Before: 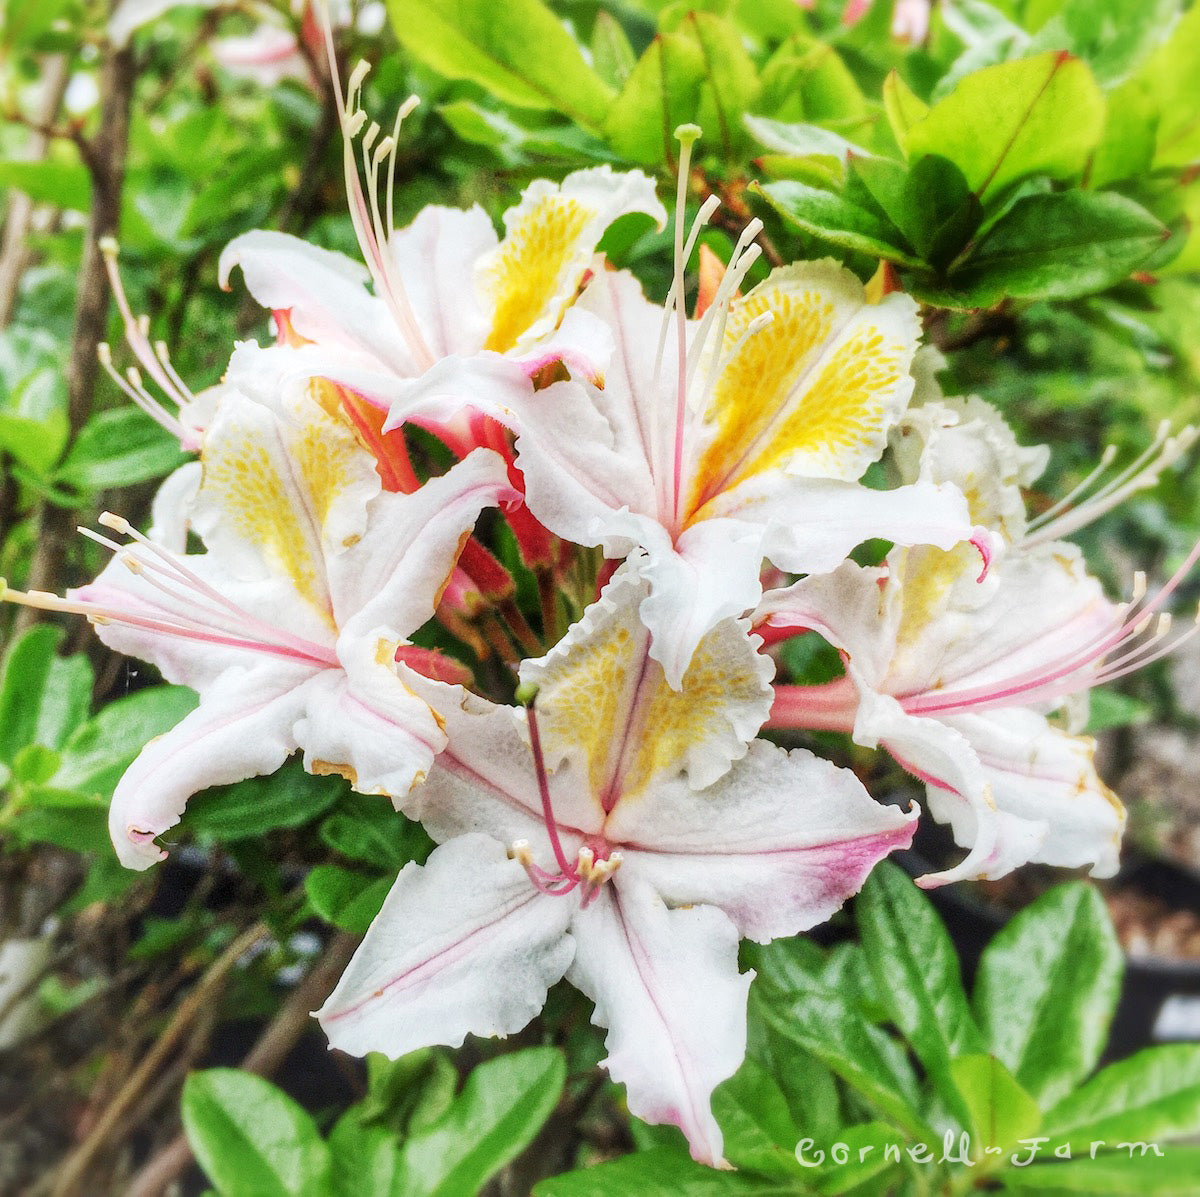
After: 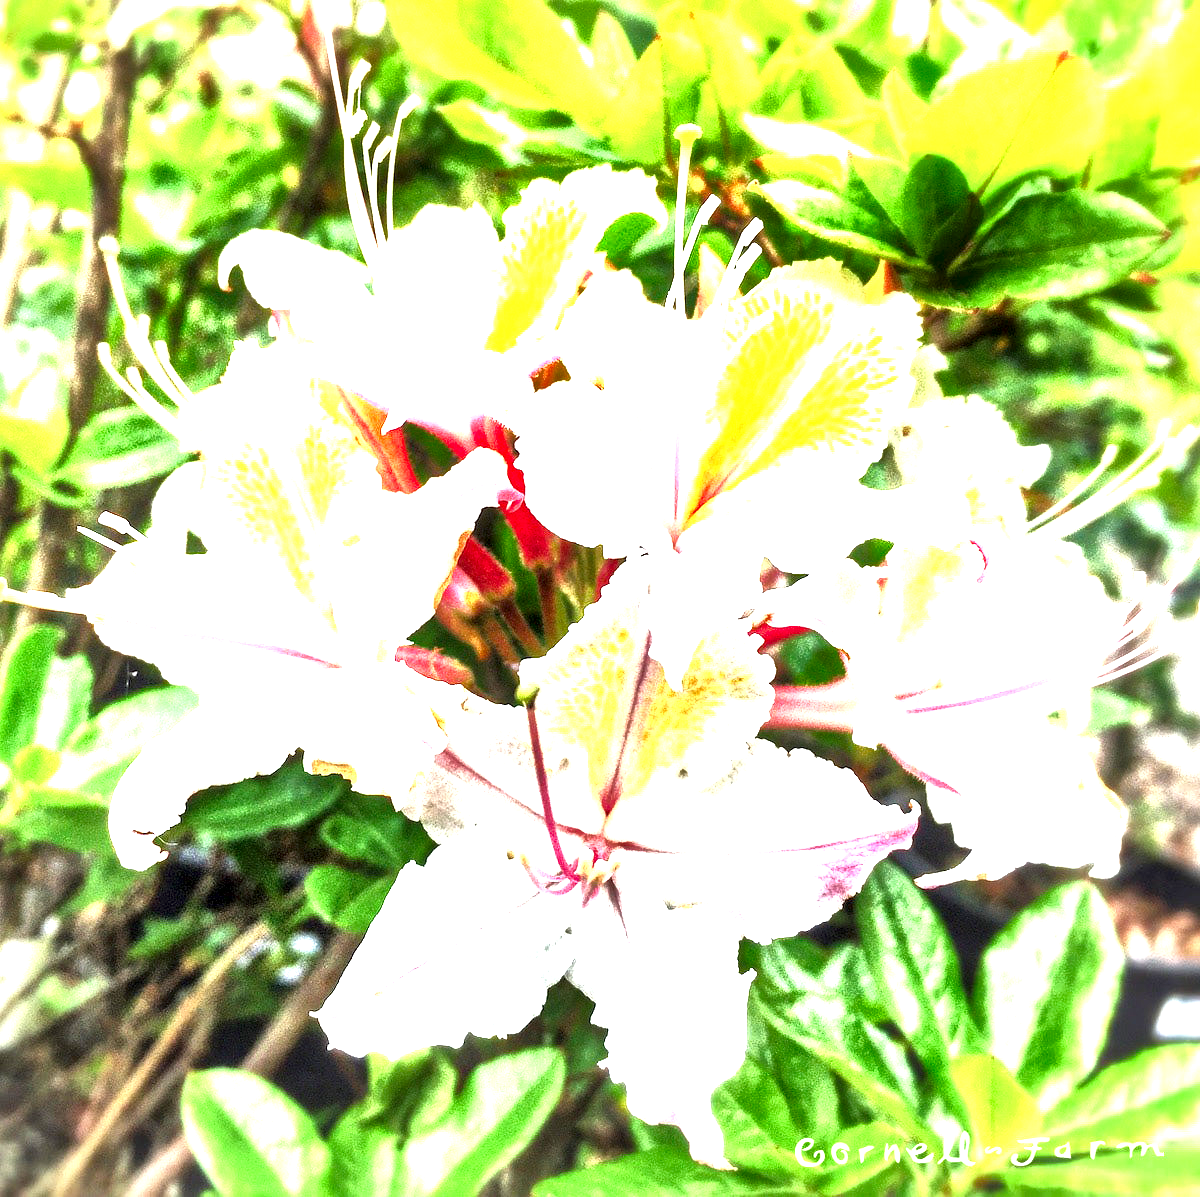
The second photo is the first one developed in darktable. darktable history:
local contrast: mode bilateral grid, contrast 44, coarseness 70, detail 214%, midtone range 0.2
exposure: black level correction 0.001, exposure 1.657 EV, compensate highlight preservation false
